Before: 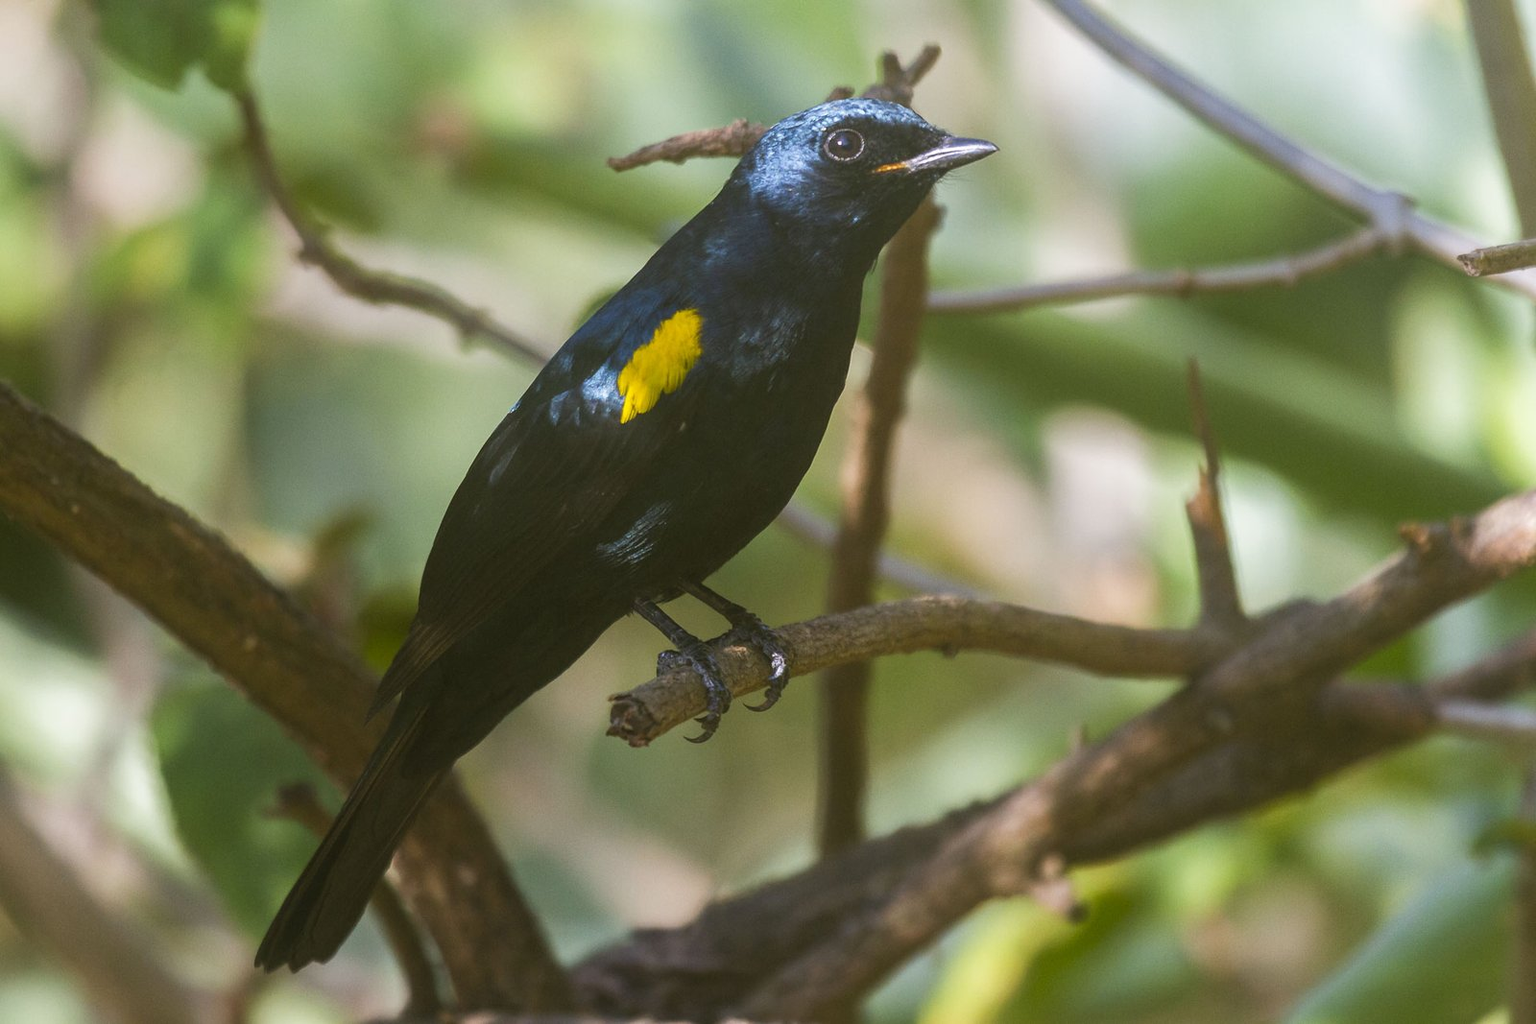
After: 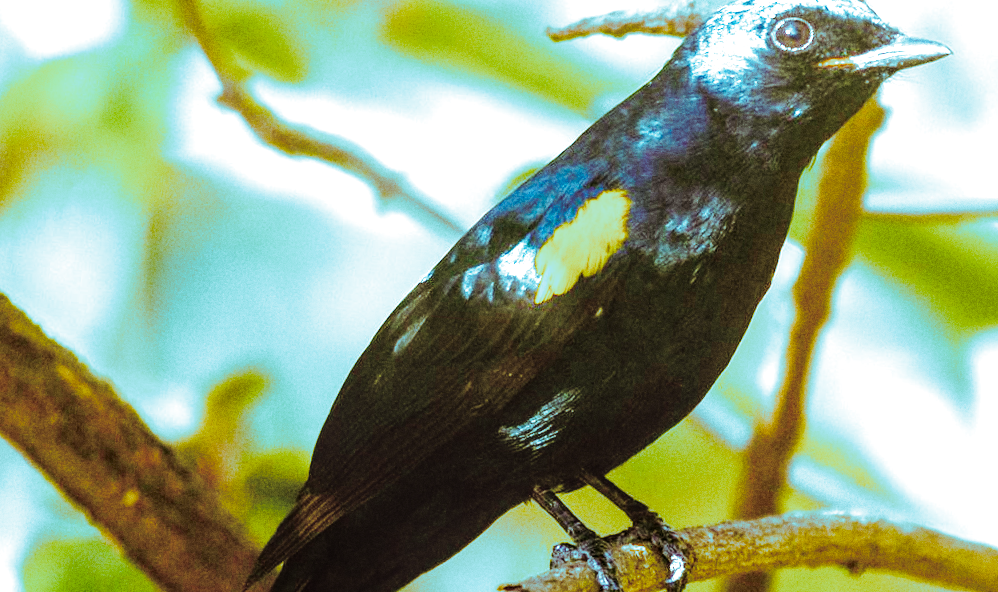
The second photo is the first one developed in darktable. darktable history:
white balance: red 0.98, blue 1.034
exposure: compensate highlight preservation false
color balance rgb: linear chroma grading › shadows -10%, linear chroma grading › global chroma 20%, perceptual saturation grading › global saturation 15%, perceptual brilliance grading › global brilliance 30%, perceptual brilliance grading › highlights 12%, perceptual brilliance grading › mid-tones 24%, global vibrance 20%
base curve: curves: ch0 [(0, 0) (0.036, 0.01) (0.123, 0.254) (0.258, 0.504) (0.507, 0.748) (1, 1)], preserve colors none
split-toning: shadows › hue 327.6°, highlights › hue 198°, highlights › saturation 0.55, balance -21.25, compress 0%
grain: coarseness 0.47 ISO
crop and rotate: angle -4.99°, left 2.122%, top 6.945%, right 27.566%, bottom 30.519%
local contrast: on, module defaults
